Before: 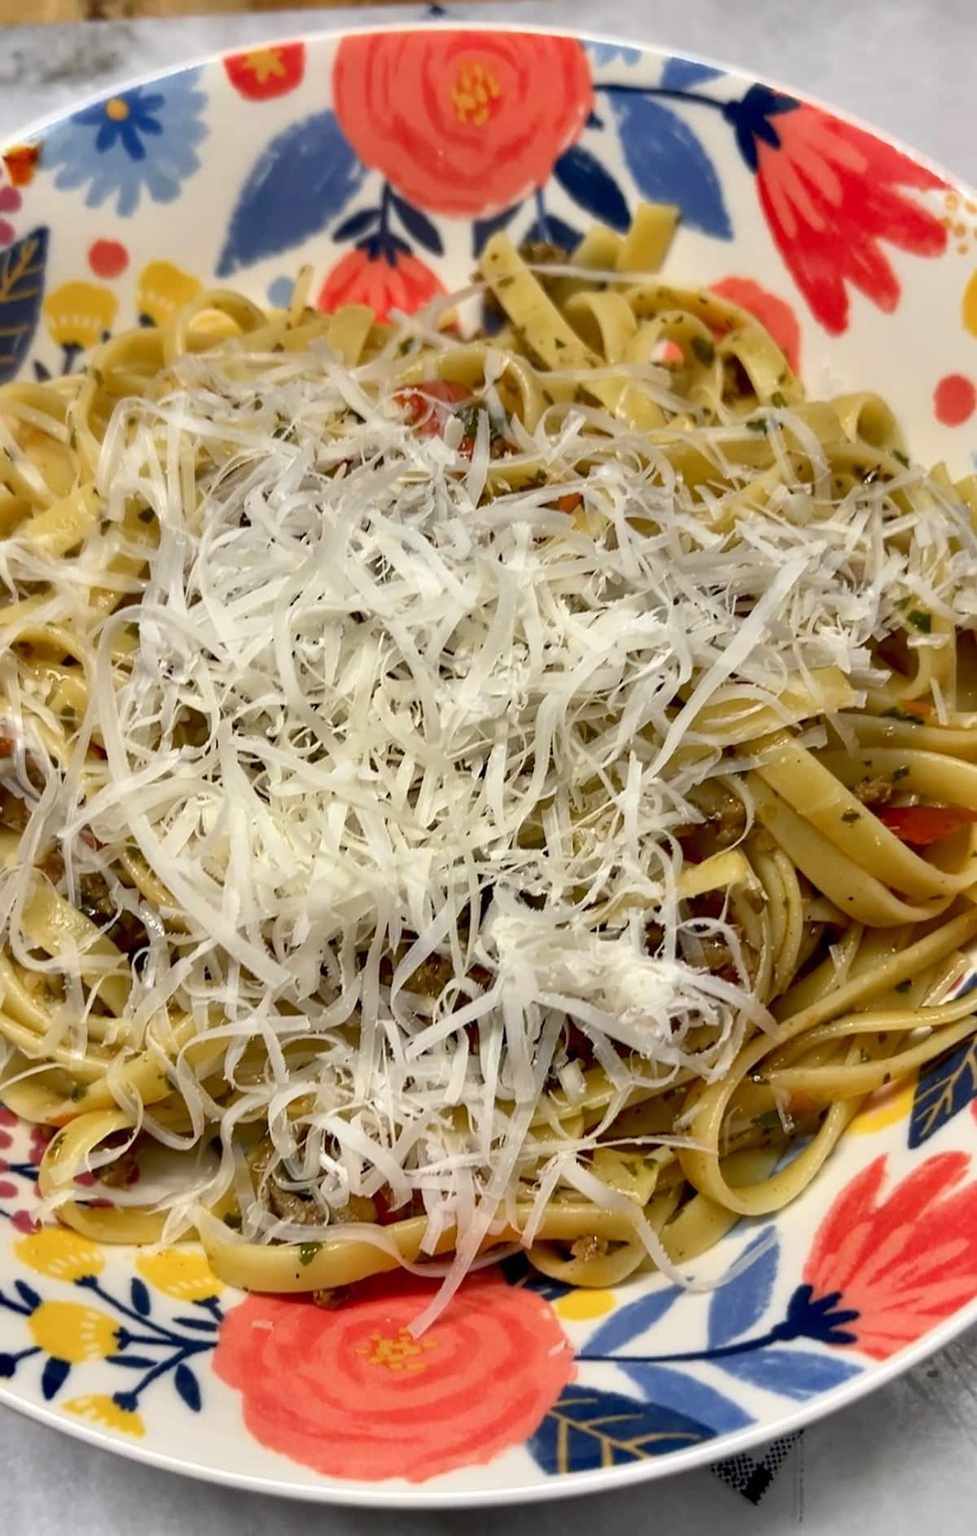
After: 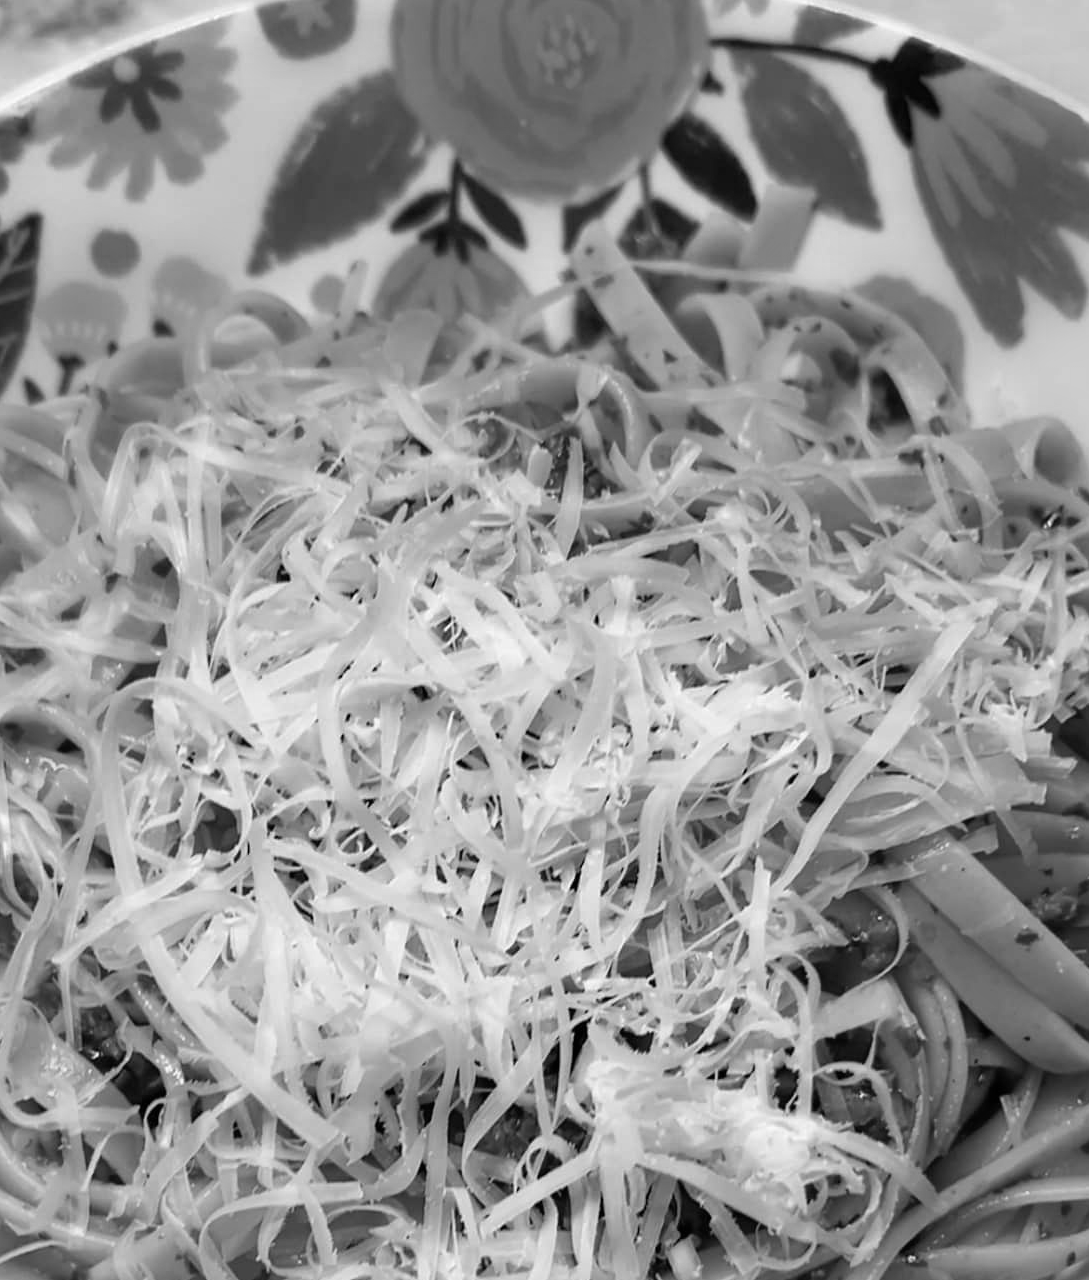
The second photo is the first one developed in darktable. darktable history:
monochrome: a -4.13, b 5.16, size 1
crop: left 1.509%, top 3.452%, right 7.696%, bottom 28.452%
vibrance: on, module defaults
